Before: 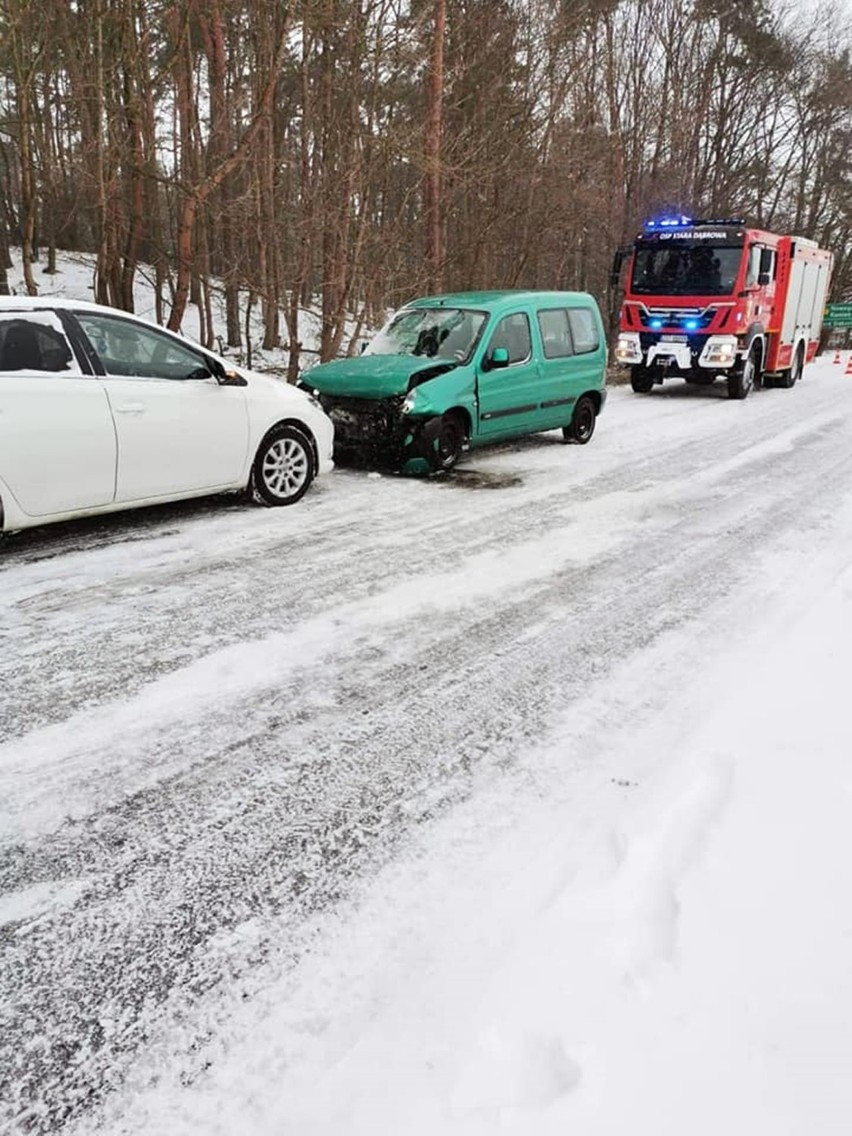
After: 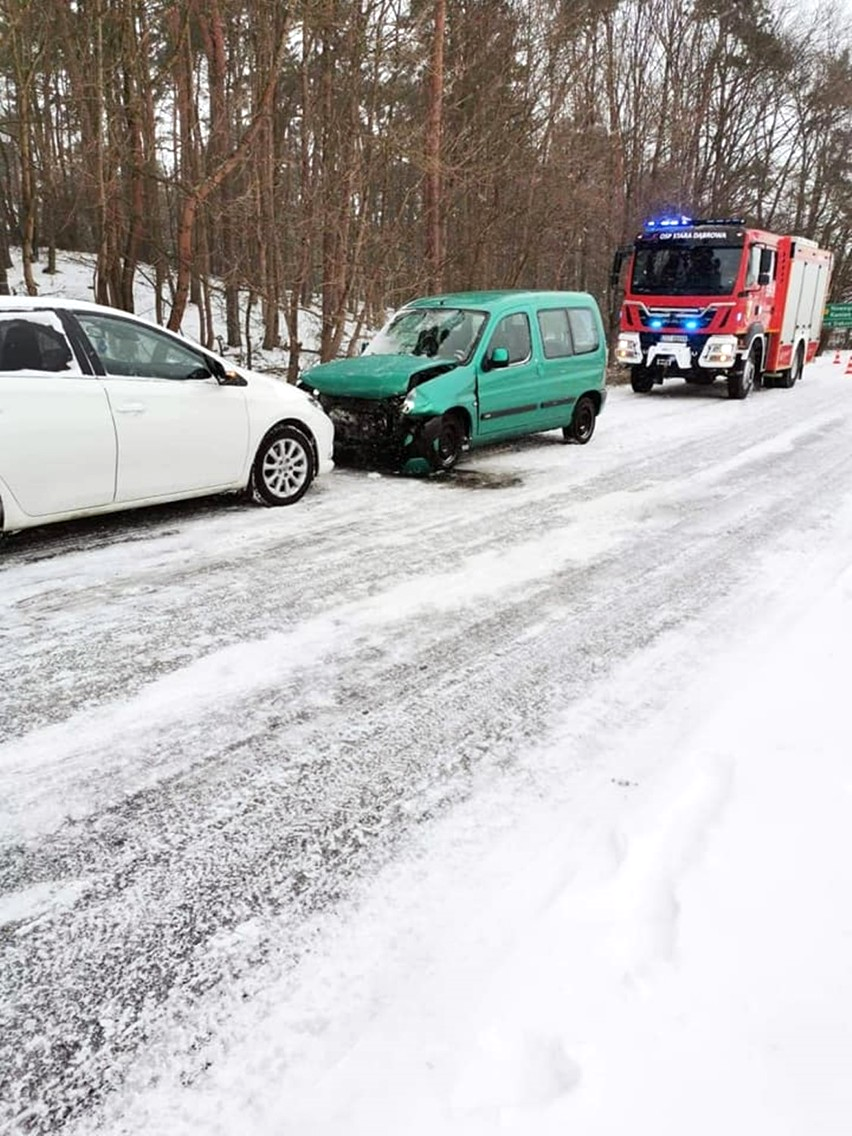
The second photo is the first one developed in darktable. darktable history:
exposure: black level correction 0.001, exposure 0.191 EV, compensate exposure bias true, compensate highlight preservation false
